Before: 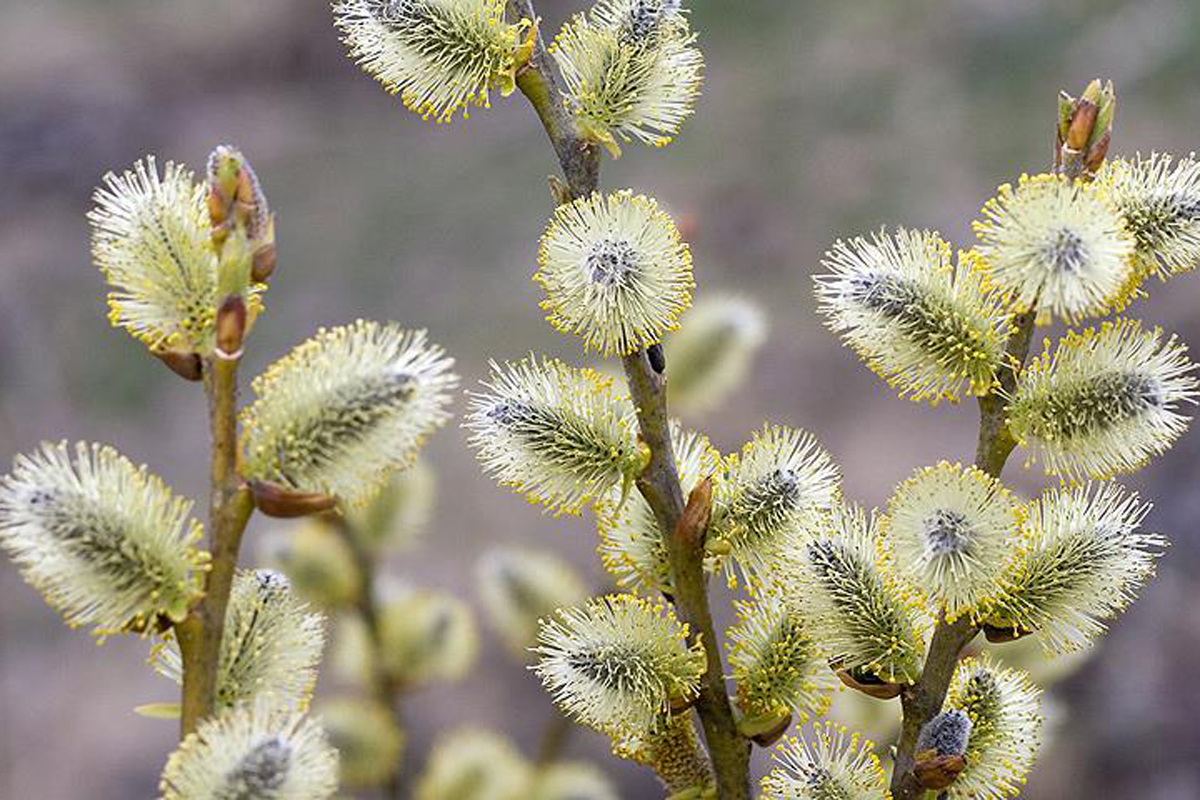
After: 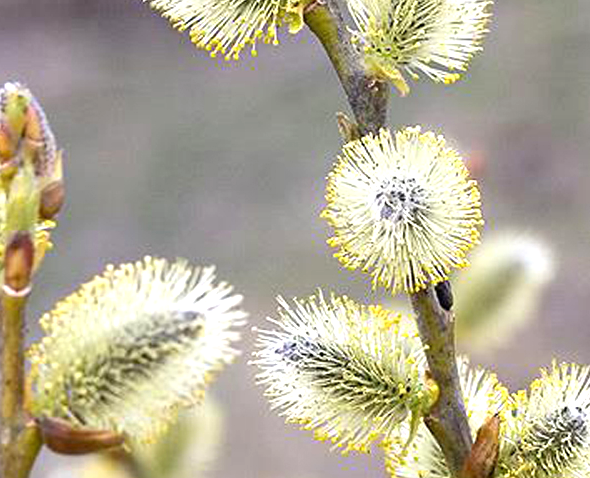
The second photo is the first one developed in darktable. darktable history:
crop: left 17.716%, top 7.922%, right 33.047%, bottom 32.244%
exposure: exposure 0.605 EV, compensate exposure bias true, compensate highlight preservation false
